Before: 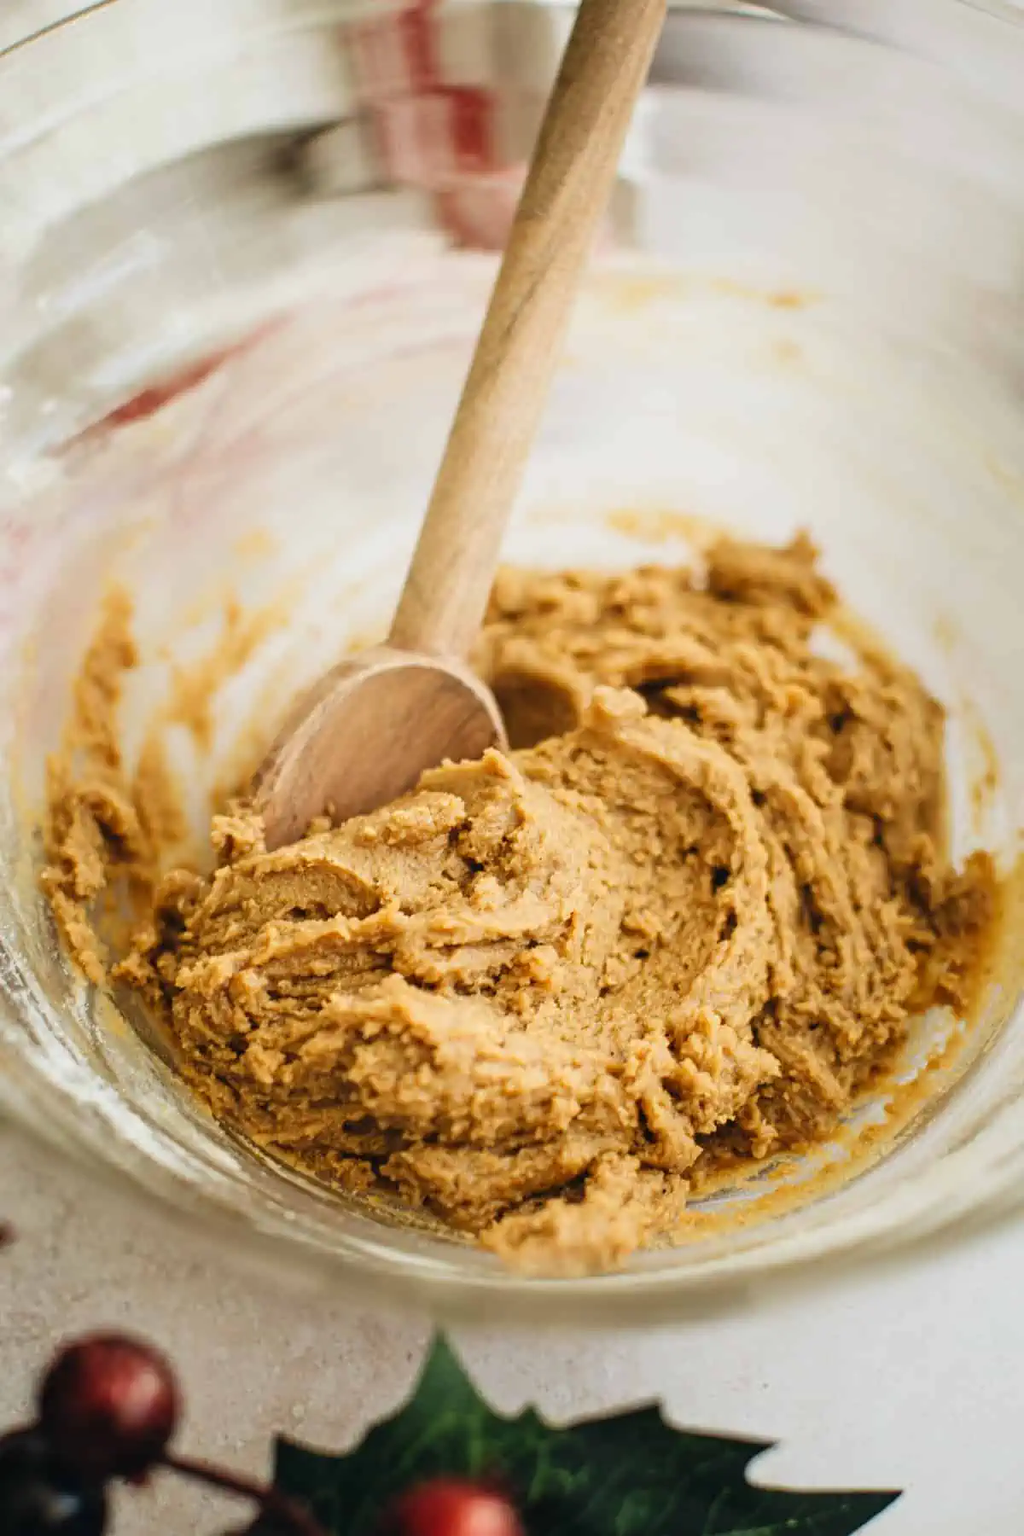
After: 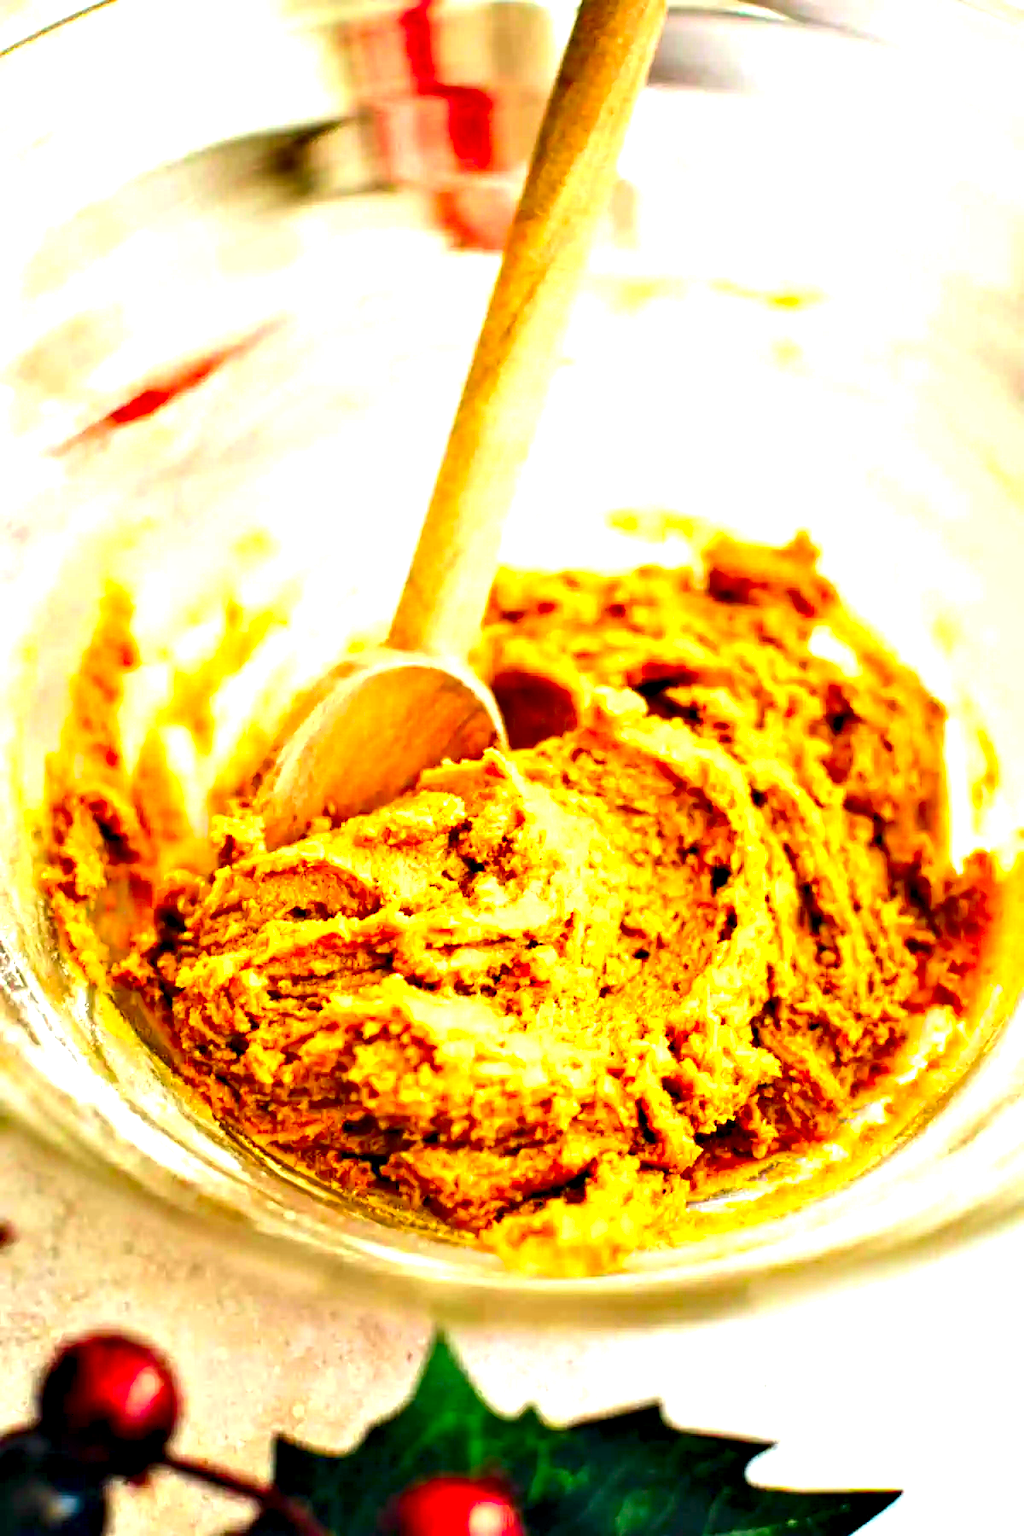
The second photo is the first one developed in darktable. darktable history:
exposure: black level correction 0, exposure 1.1 EV, compensate exposure bias true, compensate highlight preservation false
contrast equalizer: y [[0.6 ×6], [0.55 ×6], [0 ×6], [0 ×6], [0 ×6]]
color correction: highlights b* -0.014, saturation 2.12
